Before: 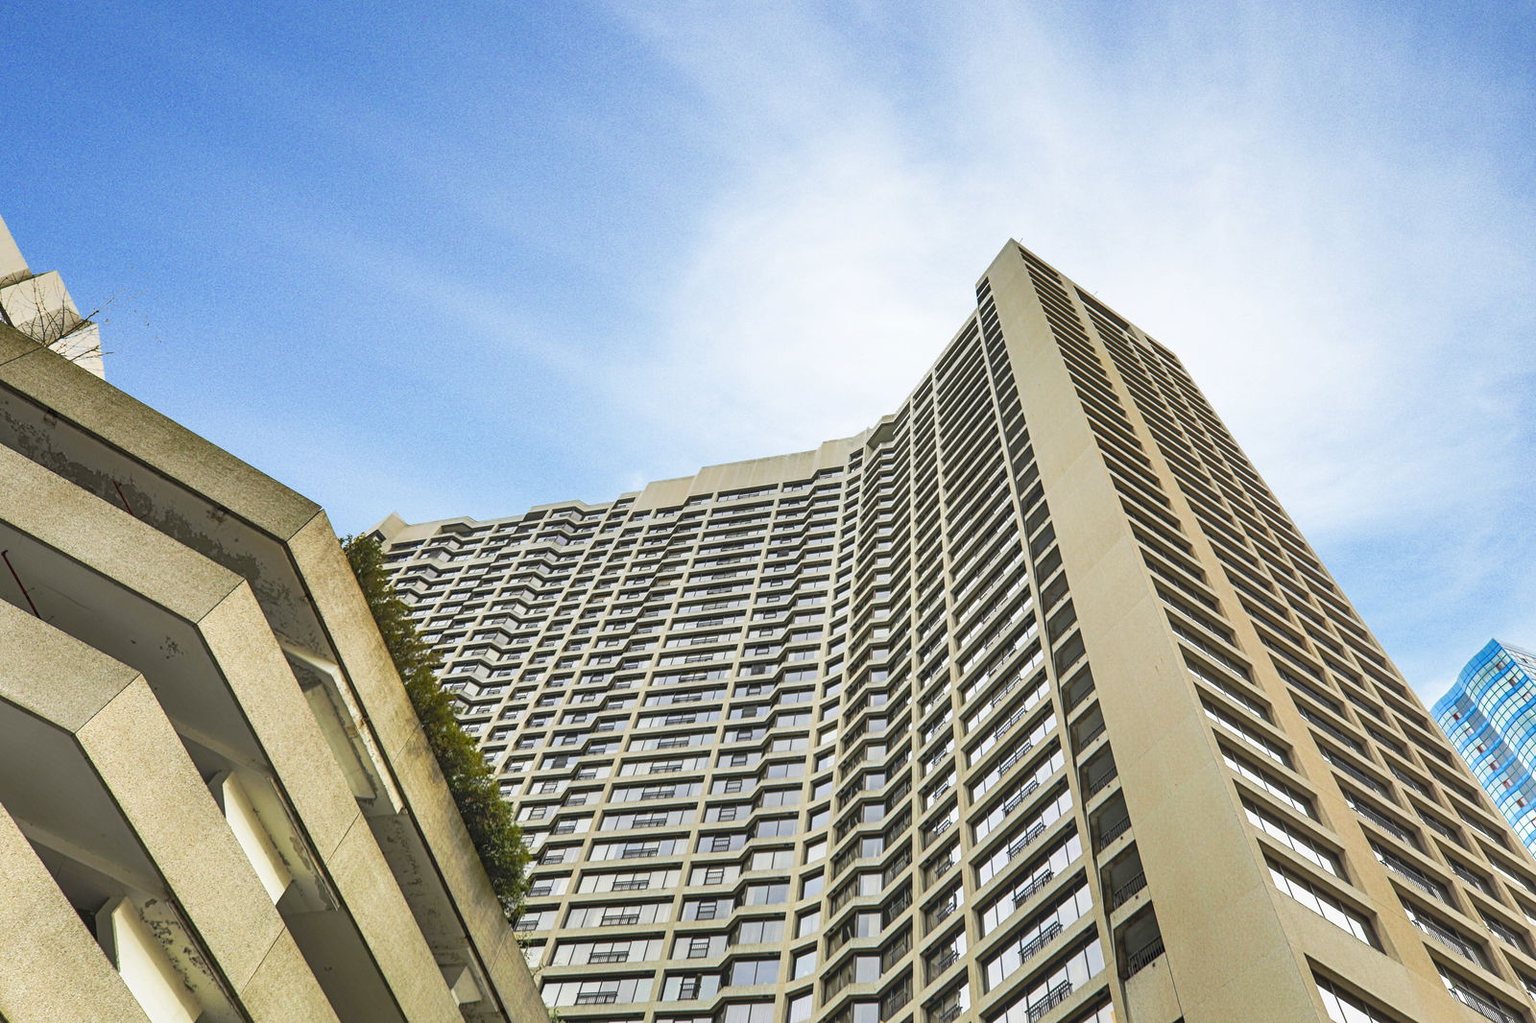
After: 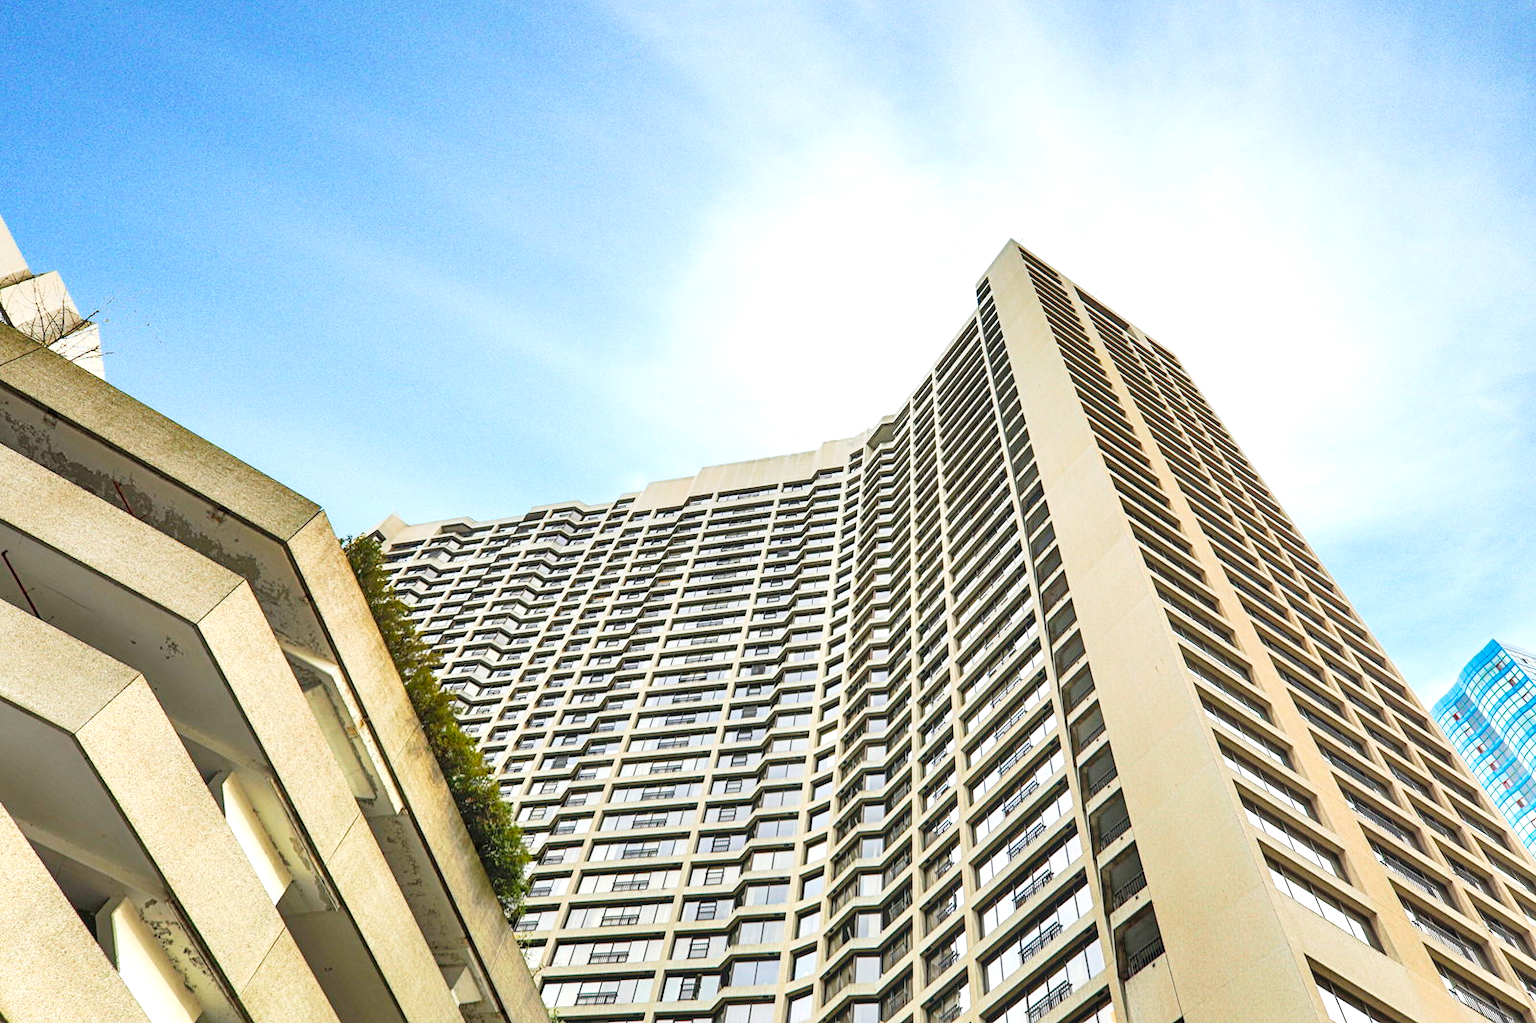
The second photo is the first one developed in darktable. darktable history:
exposure: black level correction 0.001, exposure 0.499 EV, compensate highlight preservation false
tone curve: curves: ch0 [(0, 0) (0.071, 0.058) (0.266, 0.268) (0.498, 0.542) (0.766, 0.807) (1, 0.983)]; ch1 [(0, 0) (0.346, 0.307) (0.408, 0.387) (0.463, 0.465) (0.482, 0.493) (0.502, 0.499) (0.517, 0.505) (0.55, 0.554) (0.597, 0.61) (0.651, 0.698) (1, 1)]; ch2 [(0, 0) (0.346, 0.34) (0.434, 0.46) (0.485, 0.494) (0.5, 0.498) (0.509, 0.517) (0.526, 0.539) (0.583, 0.603) (0.625, 0.659) (1, 1)], preserve colors none
